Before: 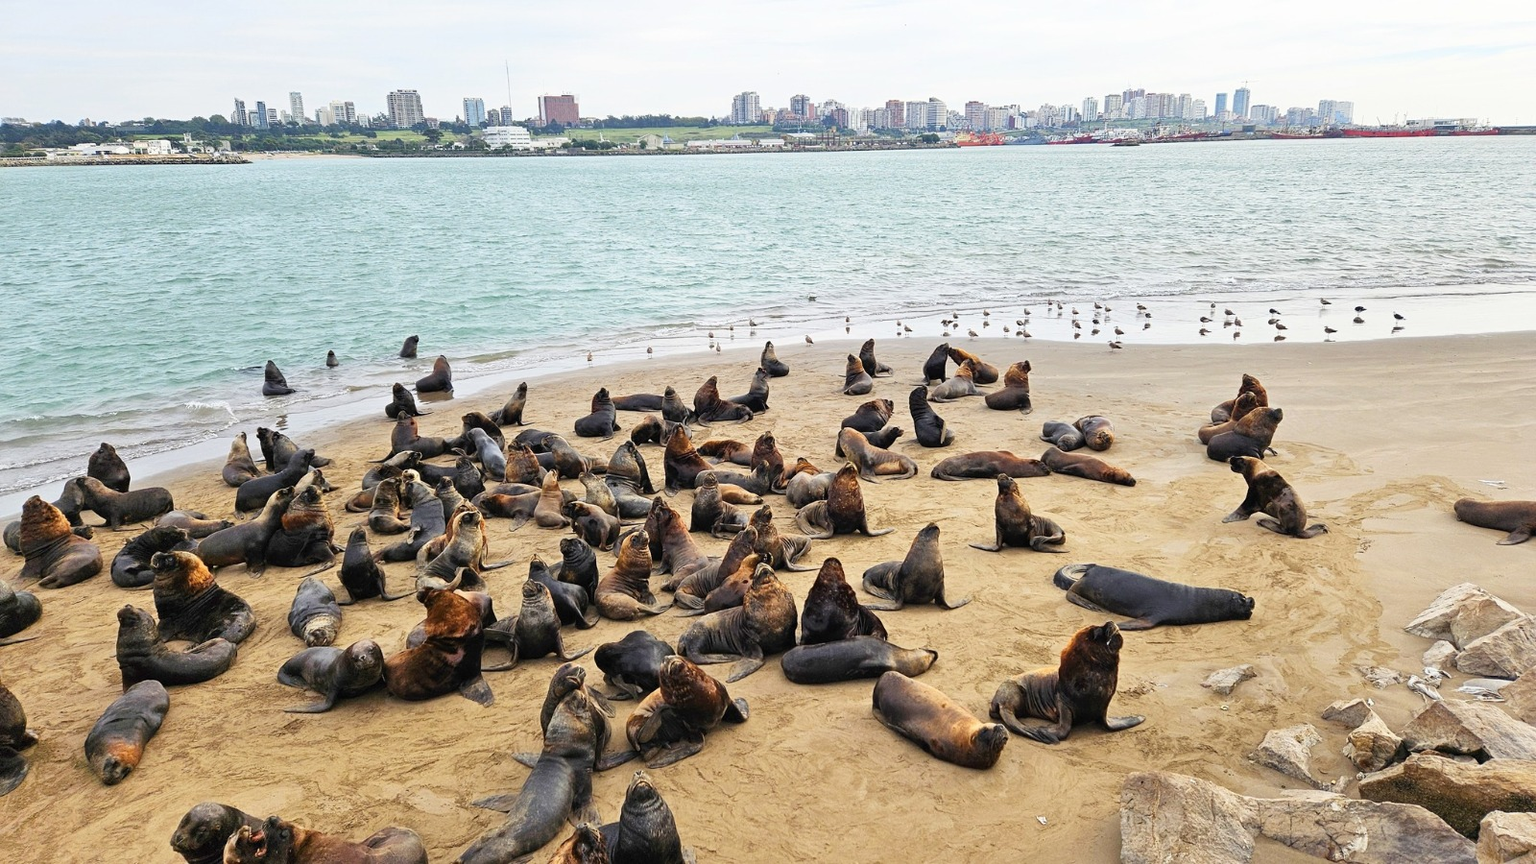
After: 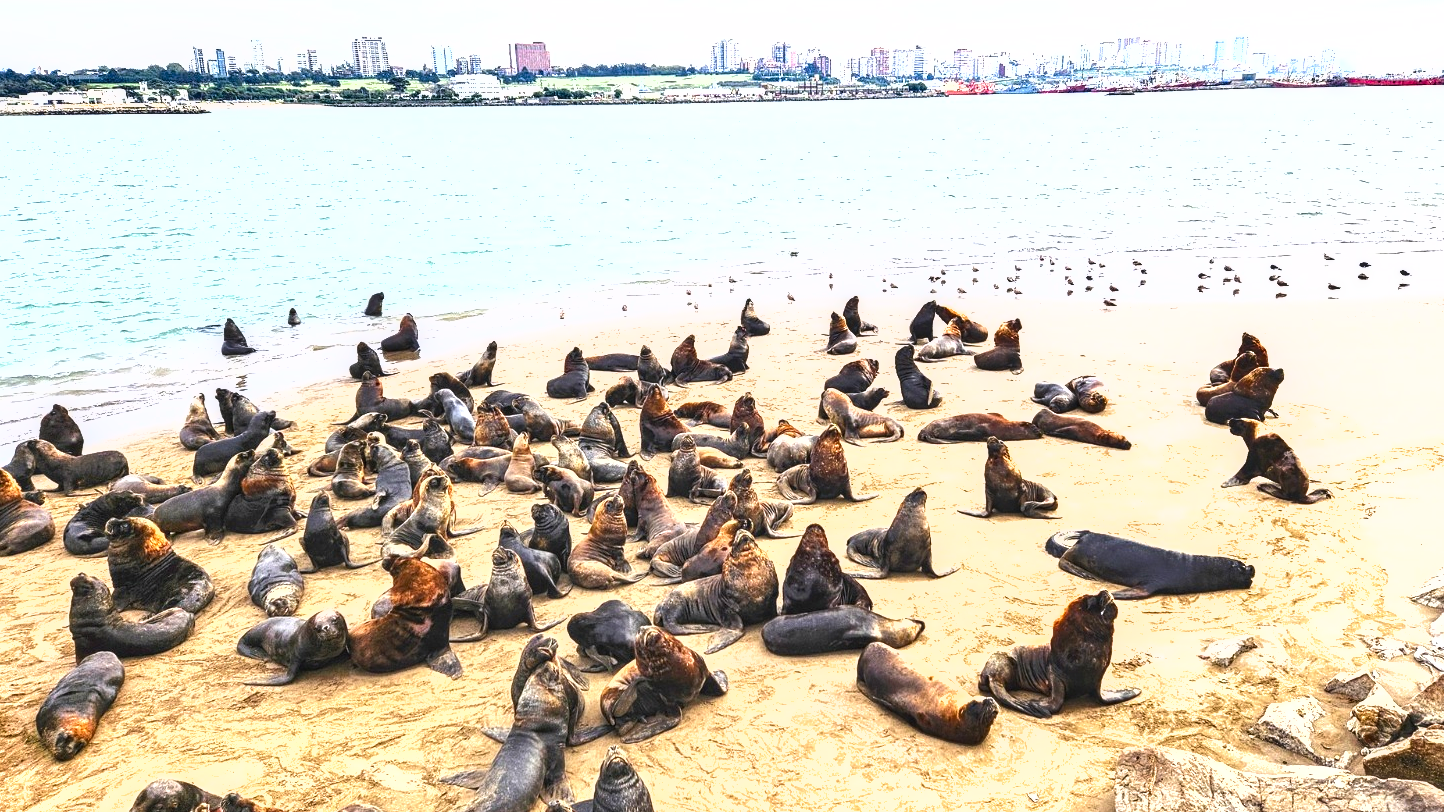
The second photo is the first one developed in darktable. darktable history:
local contrast: detail 130%
shadows and highlights: low approximation 0.01, soften with gaussian
crop: left 3.305%, top 6.436%, right 6.389%, bottom 3.258%
contrast equalizer: y [[0.439, 0.44, 0.442, 0.457, 0.493, 0.498], [0.5 ×6], [0.5 ×6], [0 ×6], [0 ×6]], mix 0.76
exposure: black level correction 0, exposure 1.2 EV, compensate highlight preservation false
white balance: red 1.009, blue 1.027
